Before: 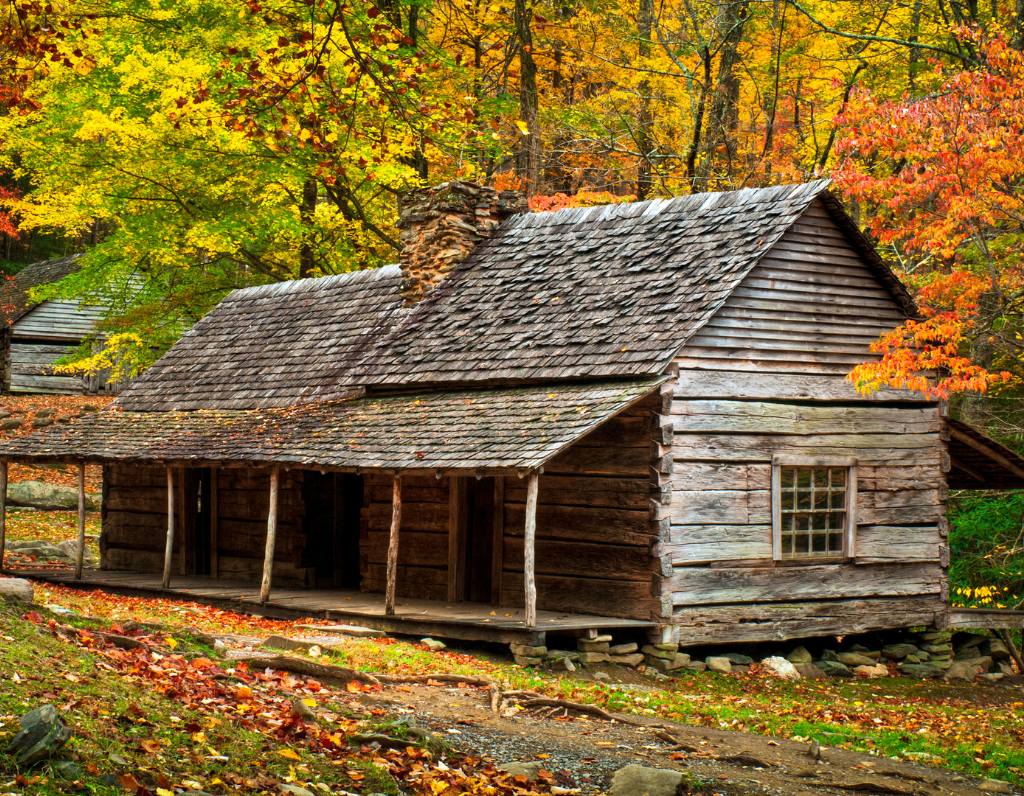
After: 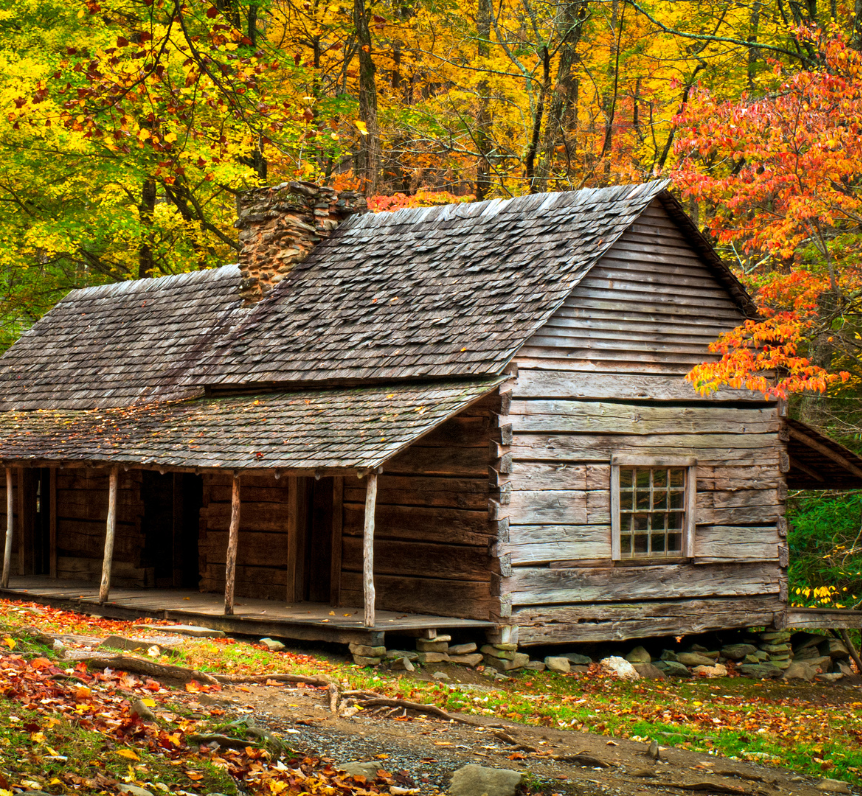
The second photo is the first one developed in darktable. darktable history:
crop: left 15.807%
